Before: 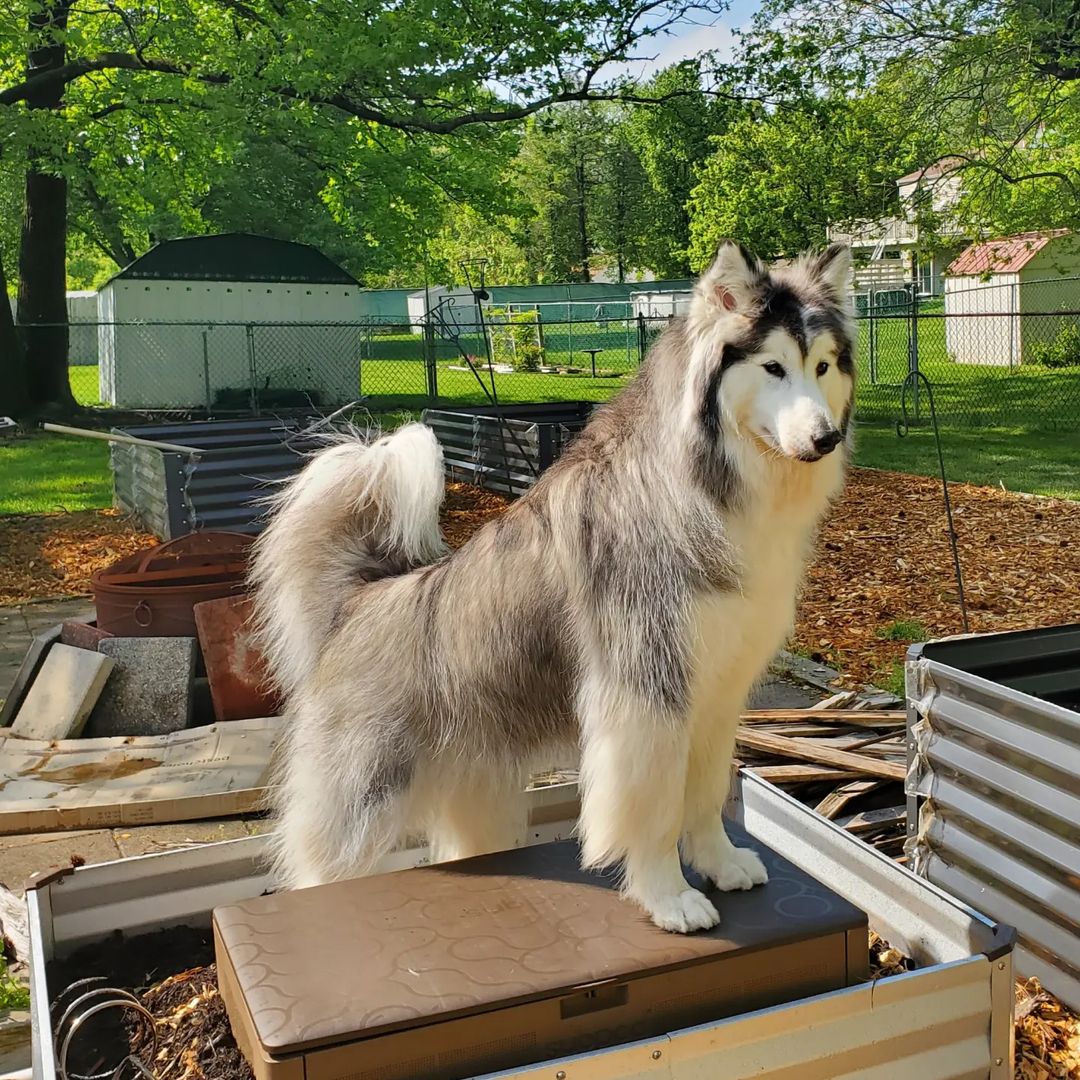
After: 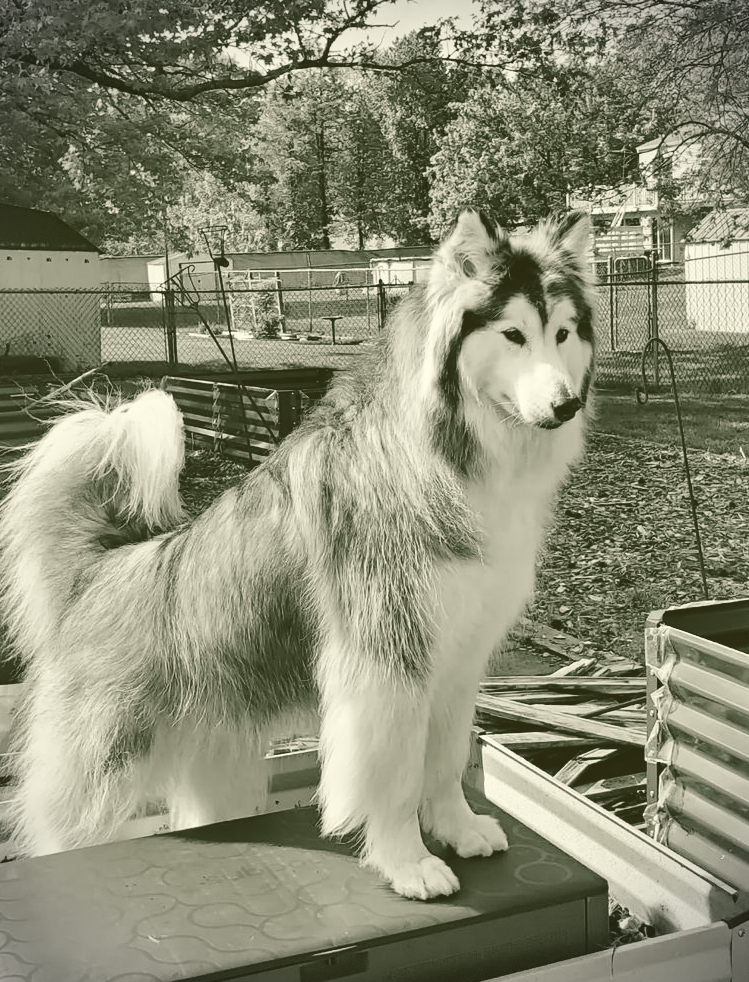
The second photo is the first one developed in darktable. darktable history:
color balance rgb: shadows lift › luminance -7.618%, shadows lift › chroma 2.119%, shadows lift › hue 201.47°, linear chroma grading › global chroma 9.821%, perceptual saturation grading › global saturation 20%, perceptual saturation grading › highlights -25.58%, perceptual saturation grading › shadows 49.286%
crop and rotate: left 24.107%, top 3.059%, right 6.53%, bottom 5.959%
base curve: curves: ch0 [(0, 0) (0.032, 0.037) (0.105, 0.228) (0.435, 0.76) (0.856, 0.983) (1, 1)], preserve colors none
color calibration: output gray [0.21, 0.42, 0.37, 0], illuminant as shot in camera, x 0.358, y 0.373, temperature 4628.91 K
exposure: black level correction -0.038, exposure -0.495 EV, compensate exposure bias true, compensate highlight preservation false
local contrast: mode bilateral grid, contrast 21, coarseness 50, detail 129%, midtone range 0.2
color correction: highlights a* -1.63, highlights b* 10.03, shadows a* 0.529, shadows b* 19.76
vignetting: dithering 8-bit output
